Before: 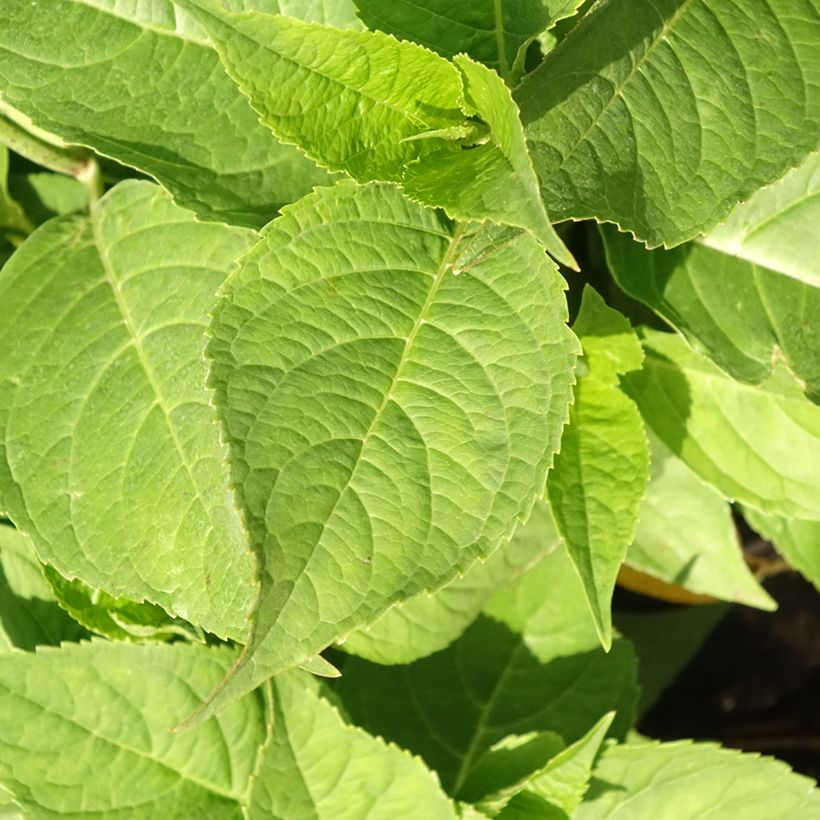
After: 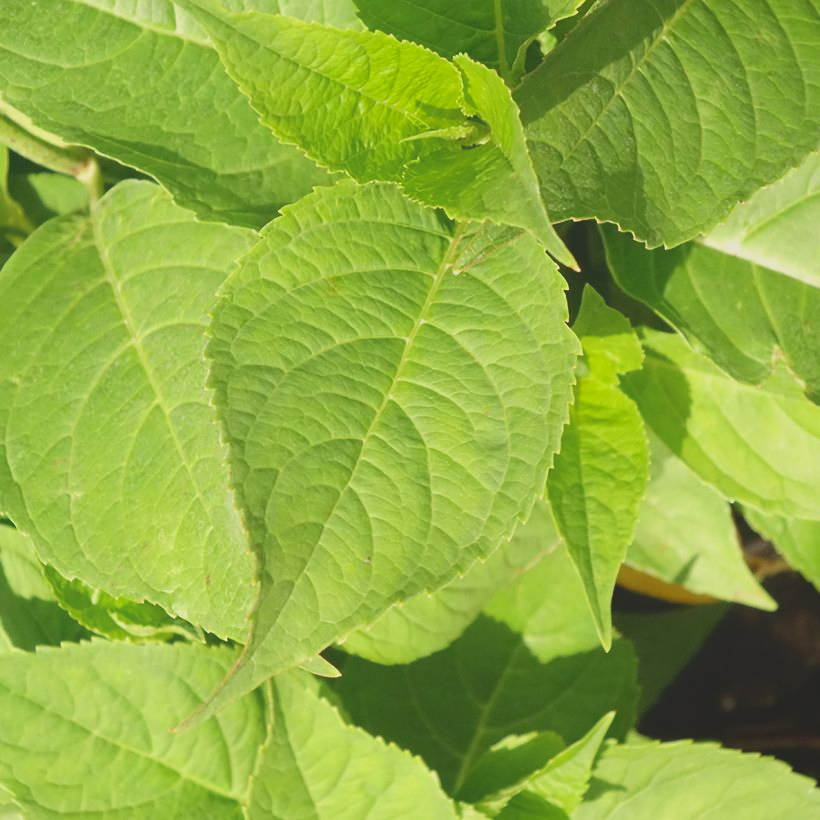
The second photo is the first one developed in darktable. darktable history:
local contrast: detail 70%
